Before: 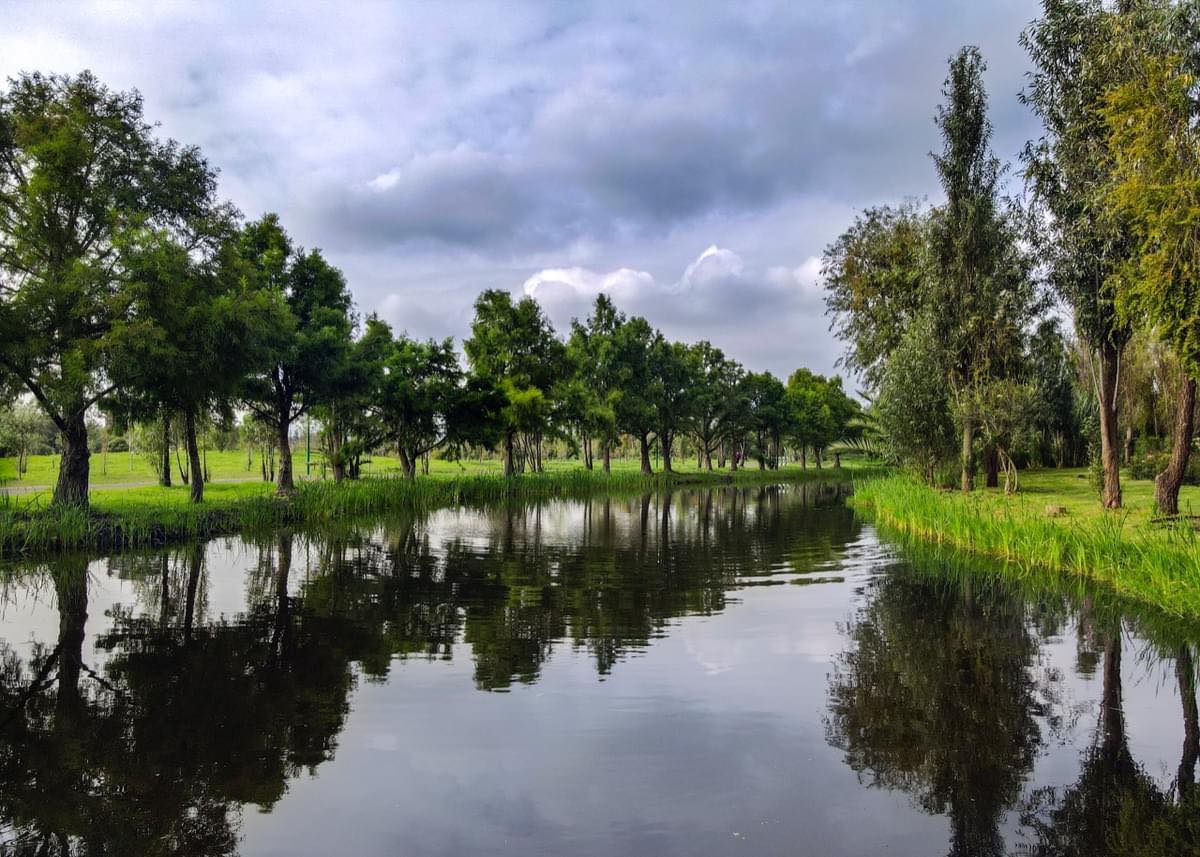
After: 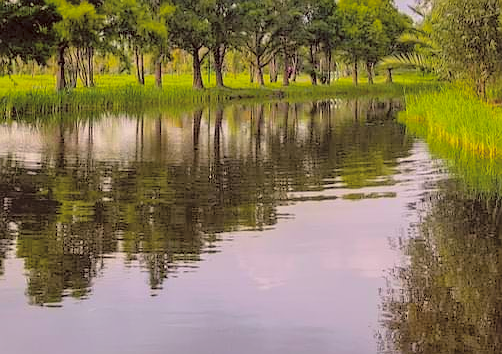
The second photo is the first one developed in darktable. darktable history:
tone equalizer: -8 EV 0.232 EV, -7 EV 0.444 EV, -6 EV 0.388 EV, -5 EV 0.26 EV, -3 EV -0.267 EV, -2 EV -0.418 EV, -1 EV -0.442 EV, +0 EV -0.225 EV, edges refinement/feathering 500, mask exposure compensation -1.57 EV, preserve details no
exposure: compensate exposure bias true, compensate highlight preservation false
color correction: highlights a* 10.26, highlights b* 9.66, shadows a* 9.19, shadows b* 7.82, saturation 0.818
sharpen: radius 0.977, amount 0.606
contrast brightness saturation: brightness 0.271
crop: left 37.4%, top 44.997%, right 20.693%, bottom 13.598%
color balance rgb: linear chroma grading › shadows -39.844%, linear chroma grading › highlights 39.128%, linear chroma grading › global chroma 44.72%, linear chroma grading › mid-tones -29.556%, perceptual saturation grading › global saturation 36.407%
